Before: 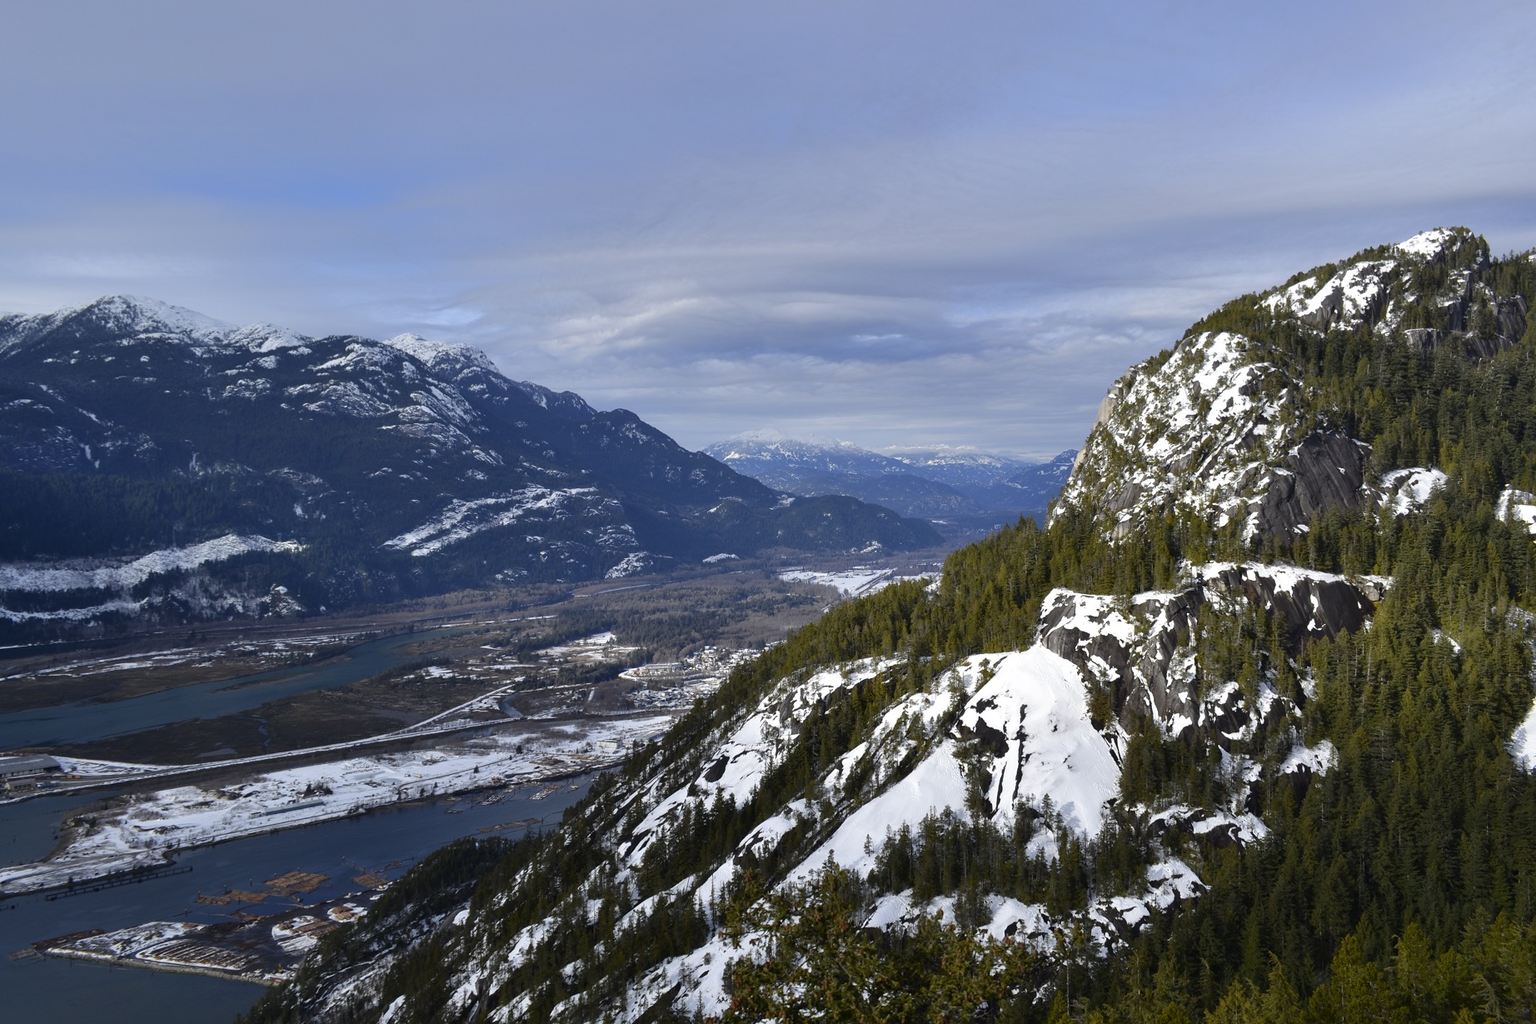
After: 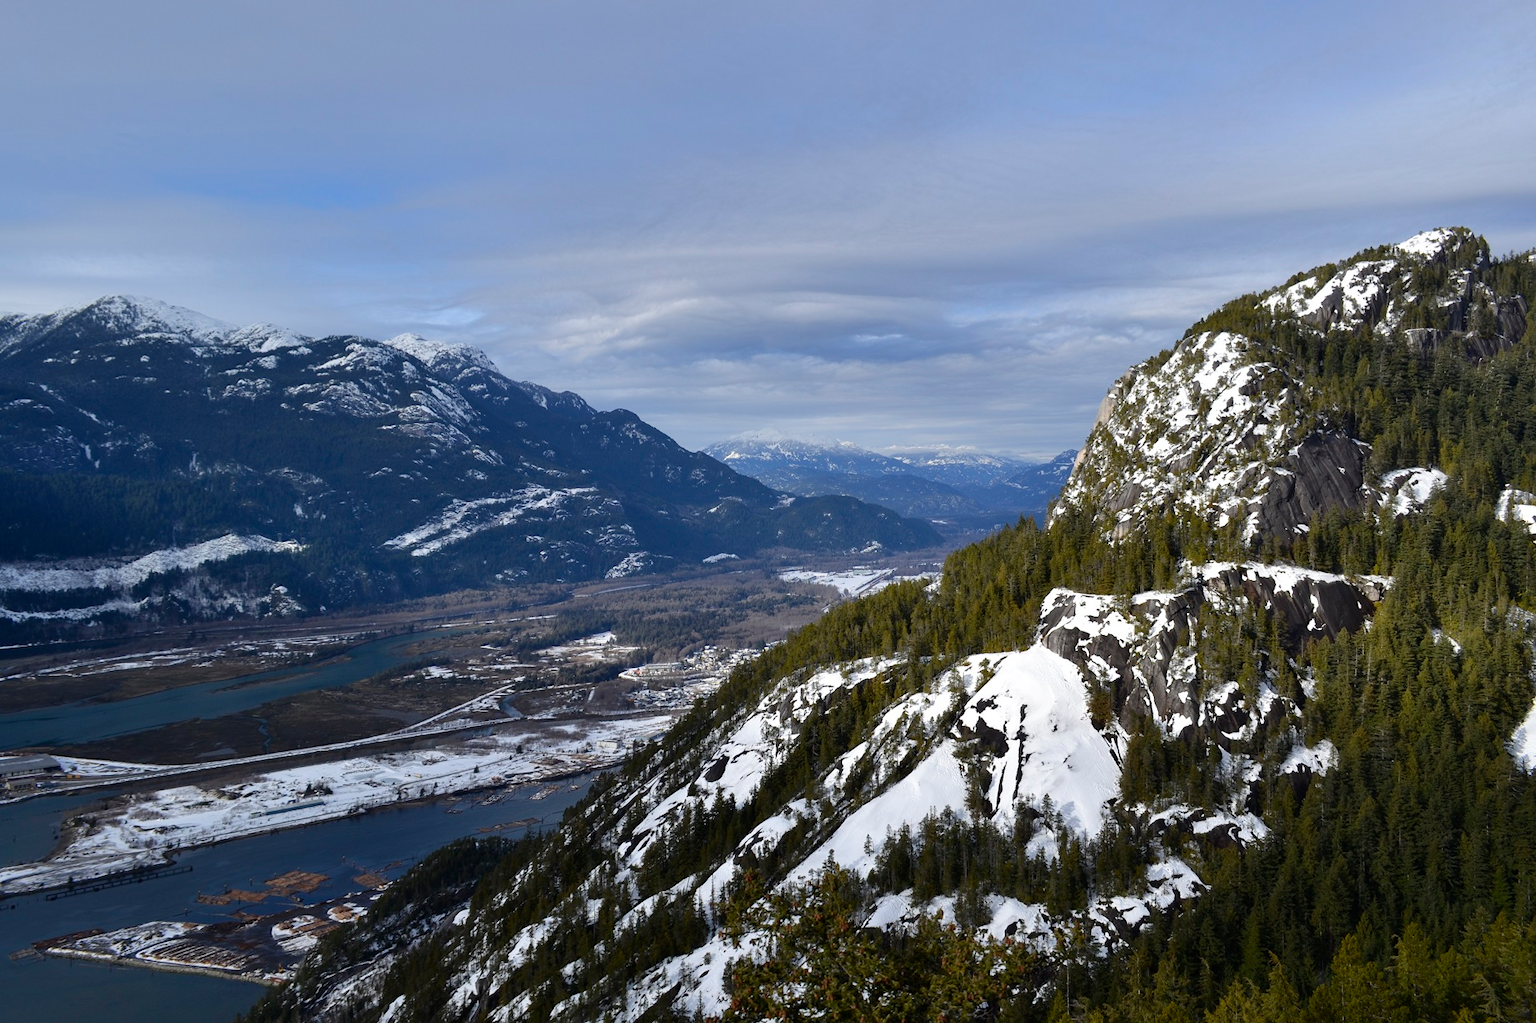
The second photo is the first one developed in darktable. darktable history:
contrast brightness saturation: contrast 0.052
